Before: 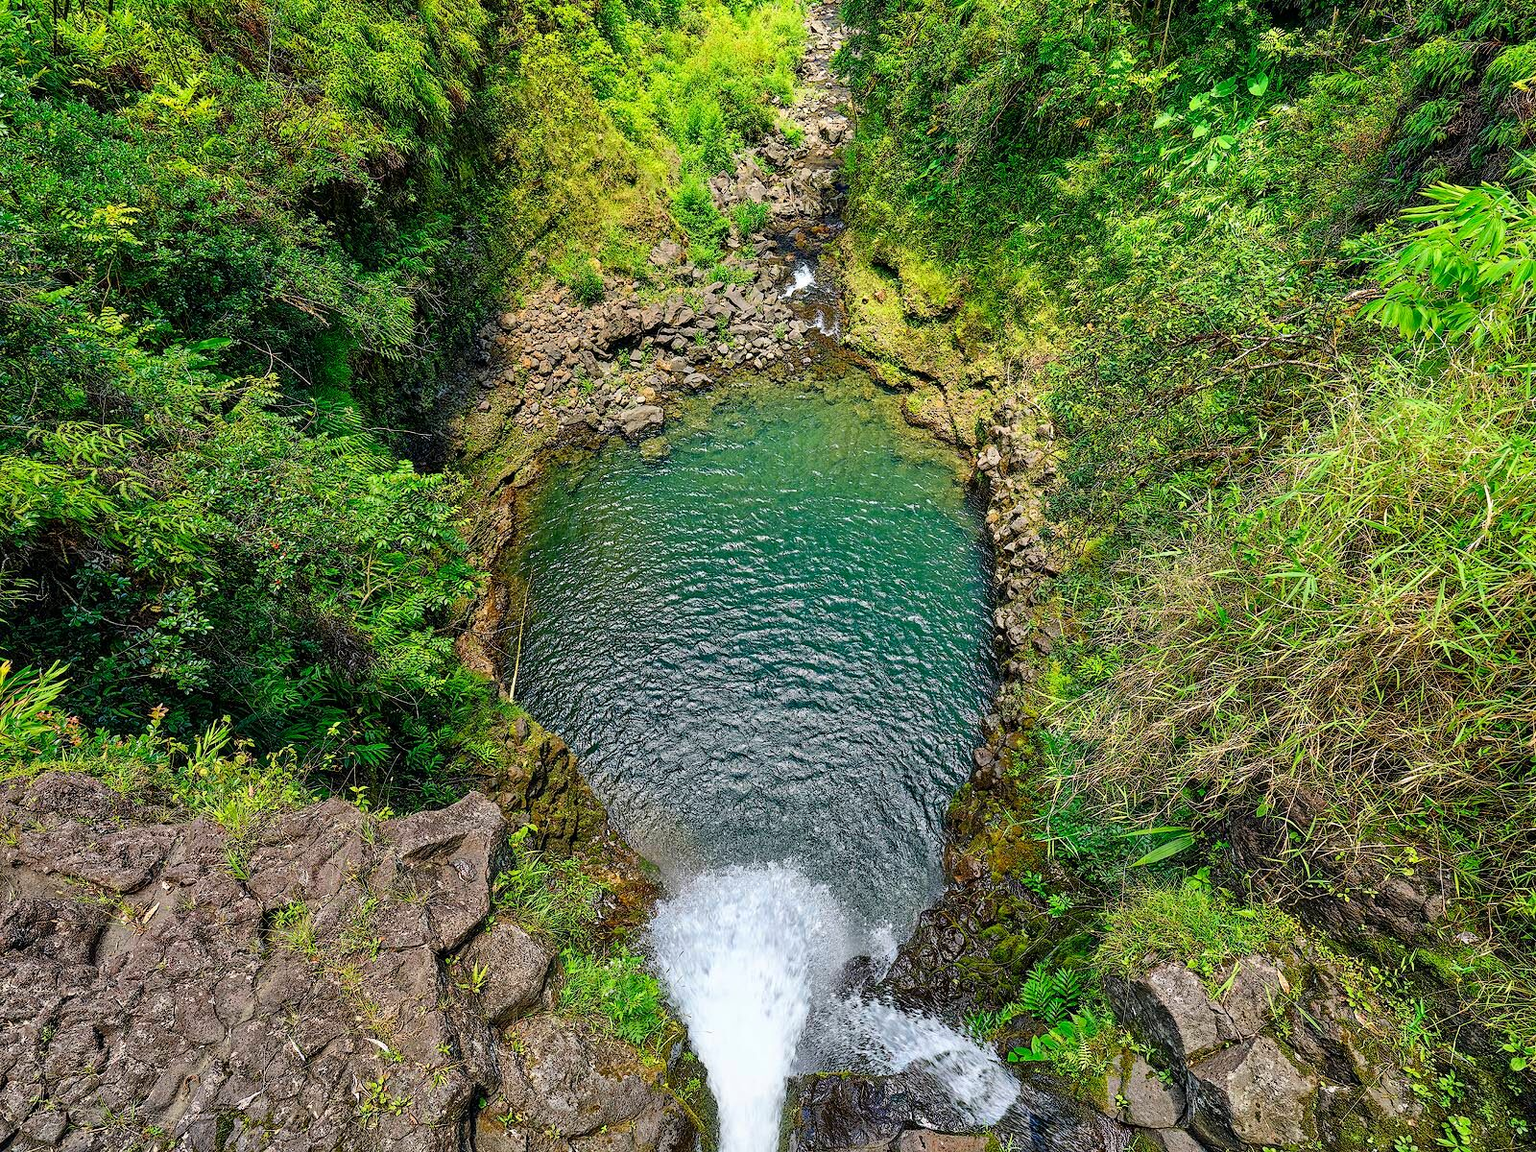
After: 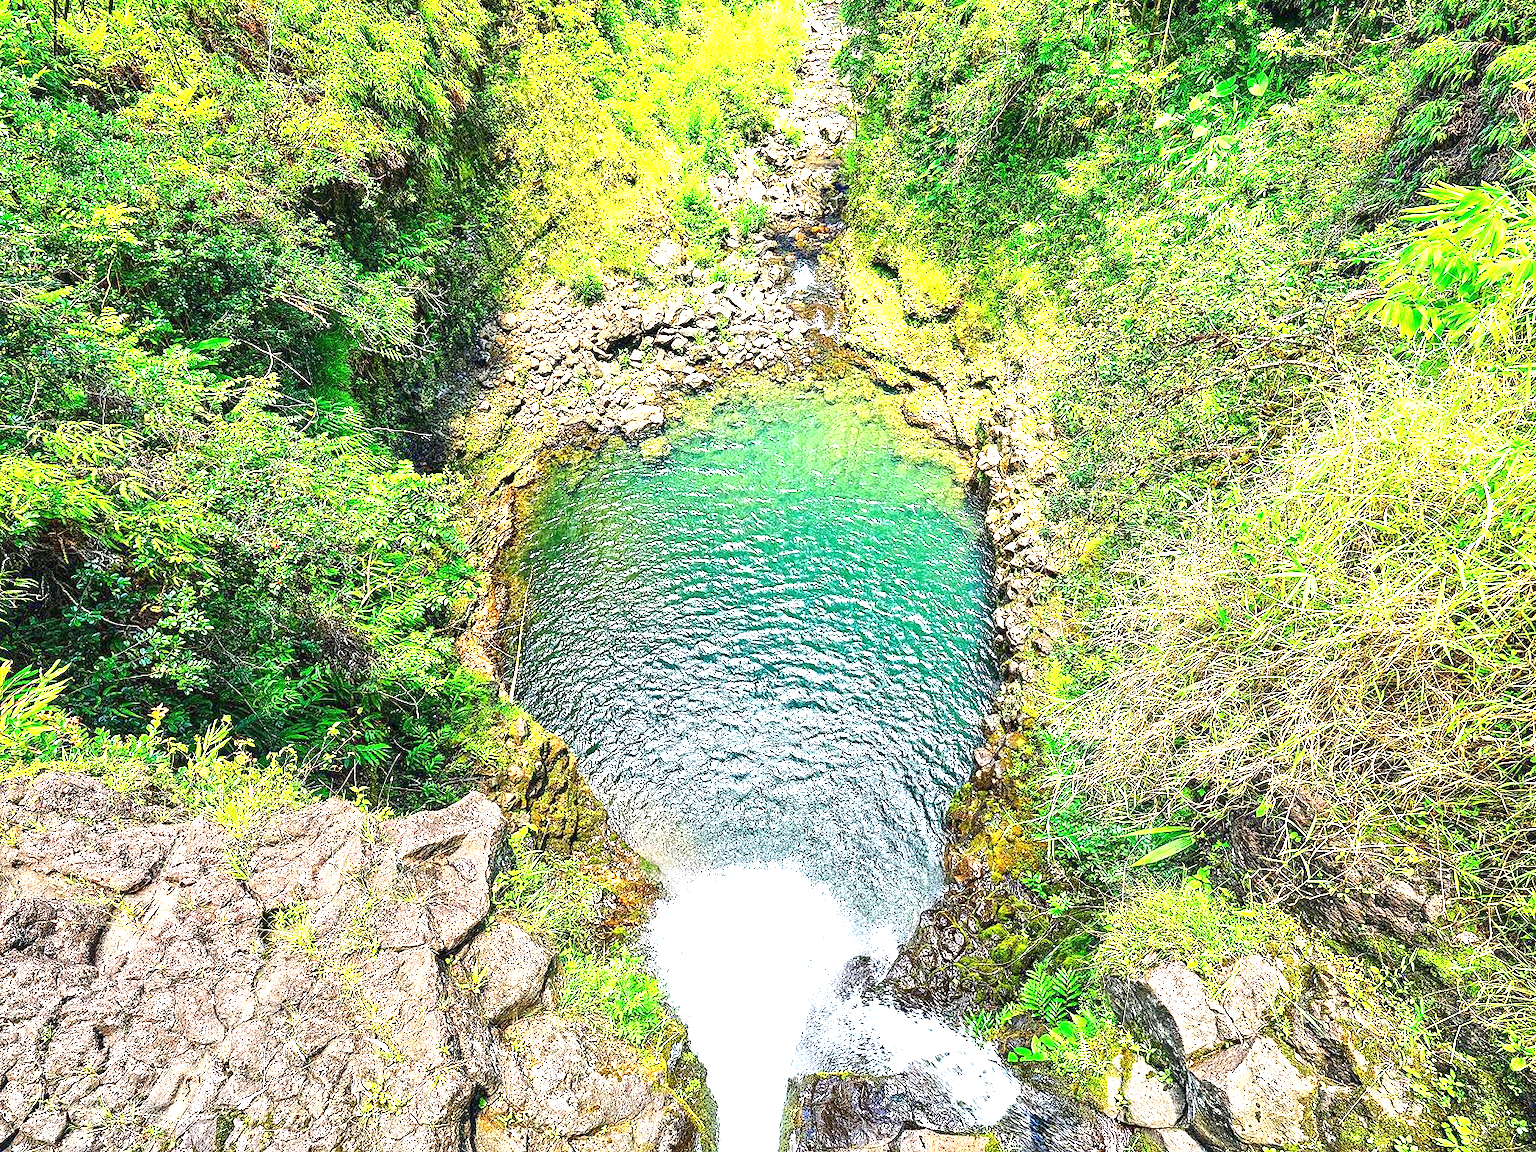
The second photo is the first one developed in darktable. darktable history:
tone equalizer: -8 EV 0.26 EV, -7 EV 0.396 EV, -6 EV 0.377 EV, -5 EV 0.263 EV, -3 EV -0.258 EV, -2 EV -0.39 EV, -1 EV -0.441 EV, +0 EV -0.278 EV
exposure: black level correction 0, exposure 1.679 EV, compensate exposure bias true, compensate highlight preservation false
